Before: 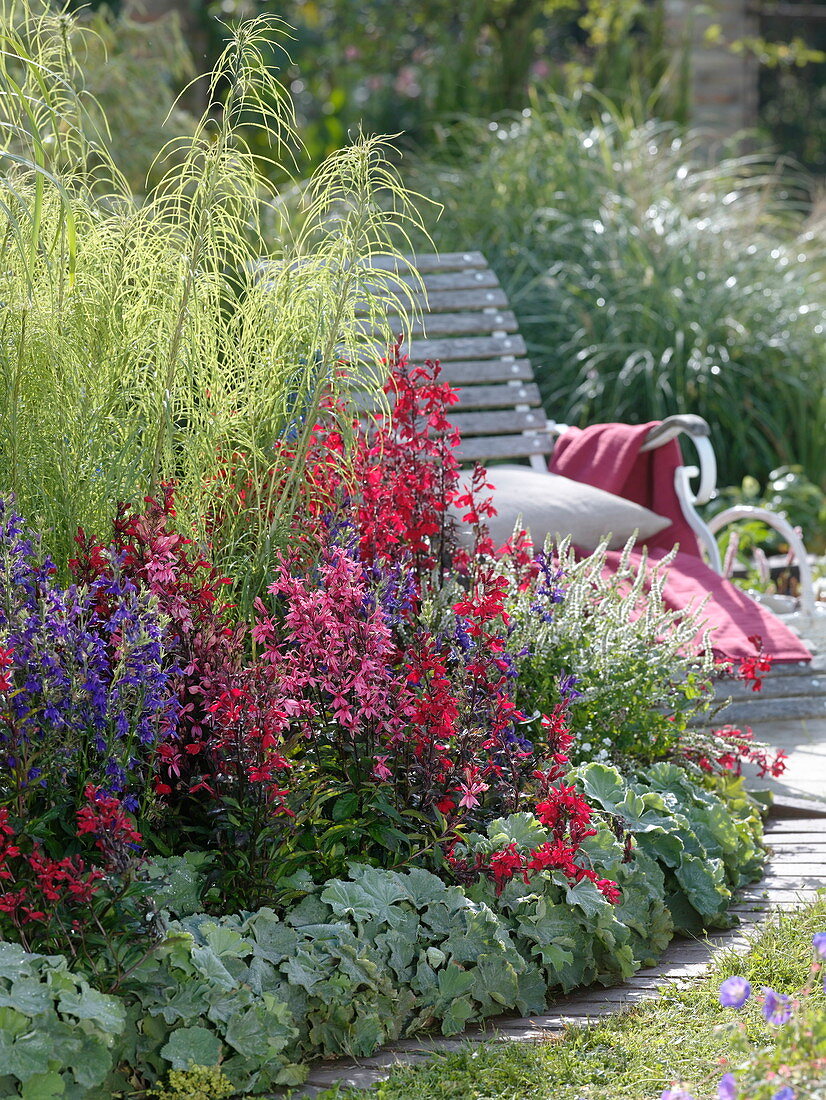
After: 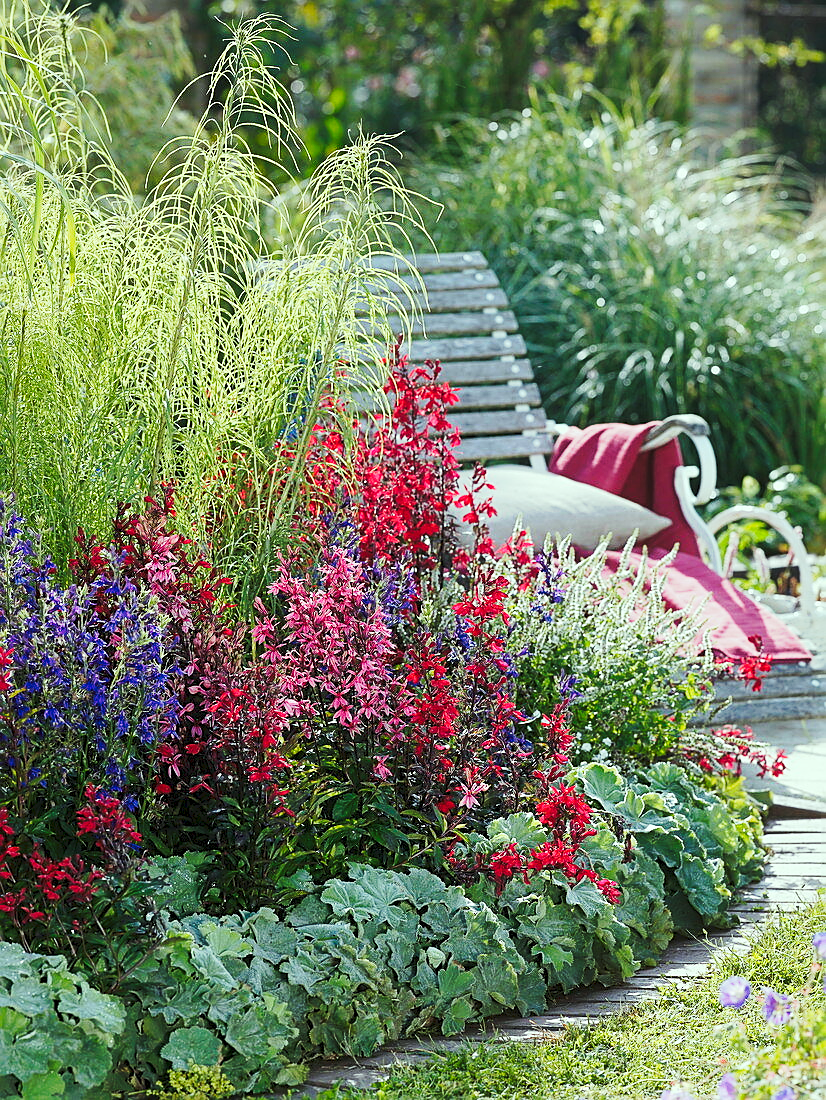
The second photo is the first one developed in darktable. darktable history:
exposure: black level correction 0.002, exposure -0.096 EV, compensate exposure bias true, compensate highlight preservation false
sharpen: on, module defaults
tone curve: curves: ch0 [(0, 0) (0.003, 0.045) (0.011, 0.054) (0.025, 0.069) (0.044, 0.083) (0.069, 0.101) (0.1, 0.119) (0.136, 0.146) (0.177, 0.177) (0.224, 0.221) (0.277, 0.277) (0.335, 0.362) (0.399, 0.452) (0.468, 0.571) (0.543, 0.666) (0.623, 0.758) (0.709, 0.853) (0.801, 0.896) (0.898, 0.945) (1, 1)], preserve colors none
color correction: highlights a* -8.46, highlights b* 3.51
